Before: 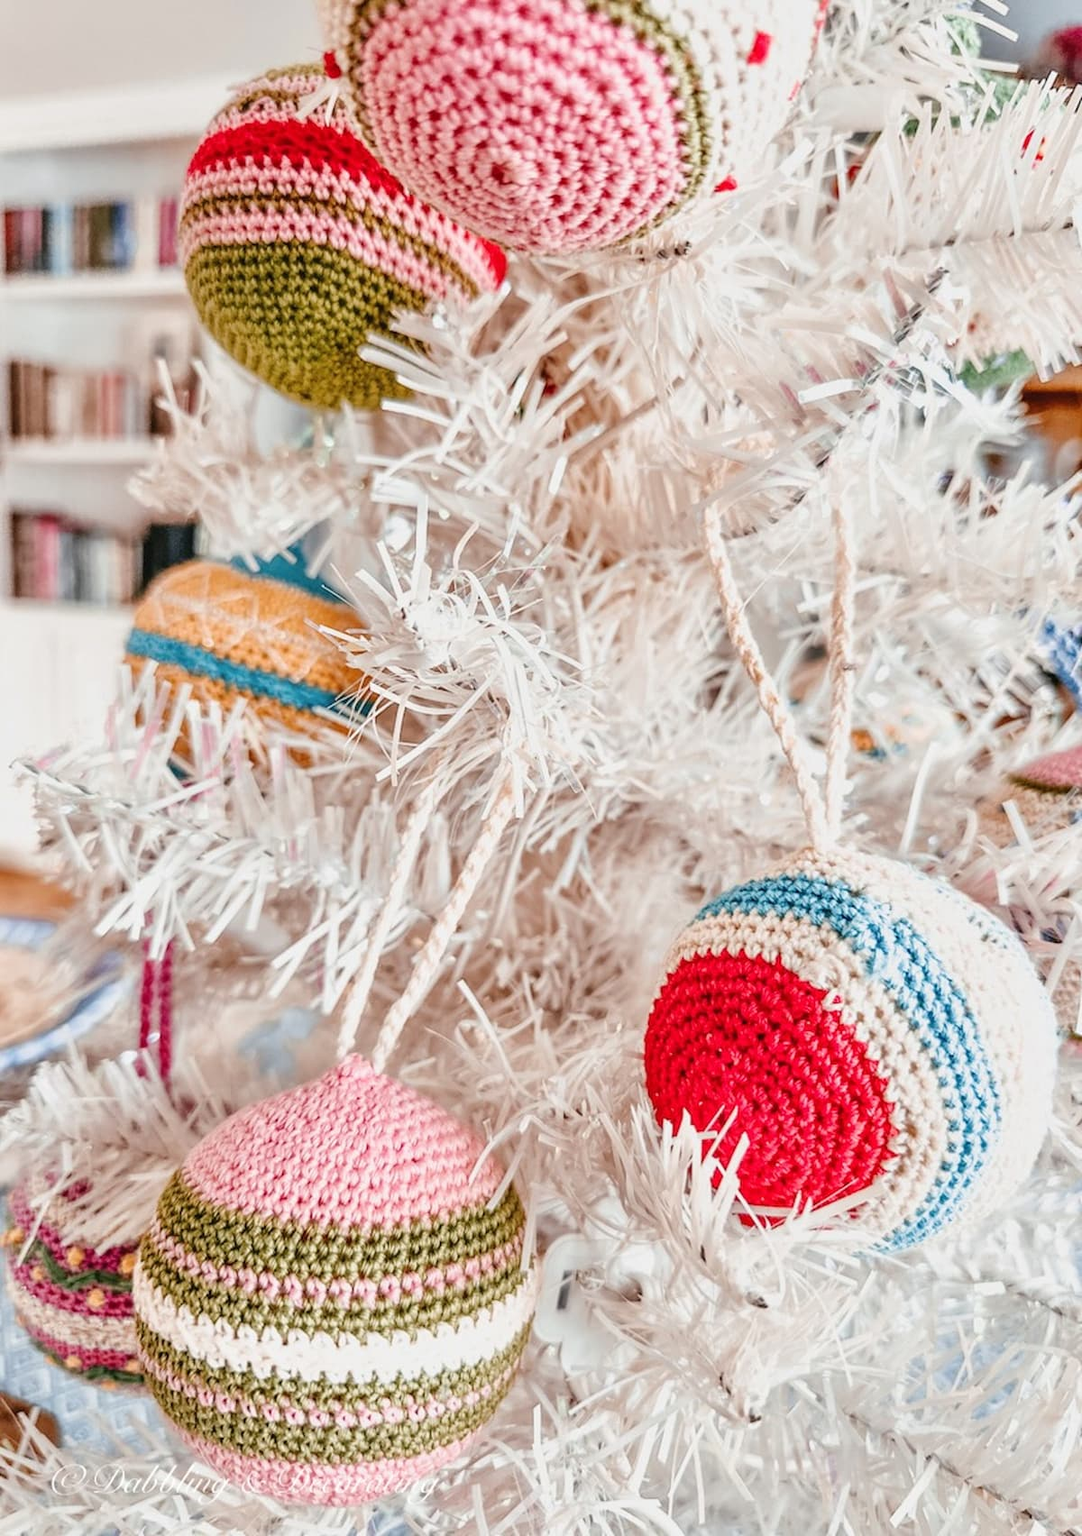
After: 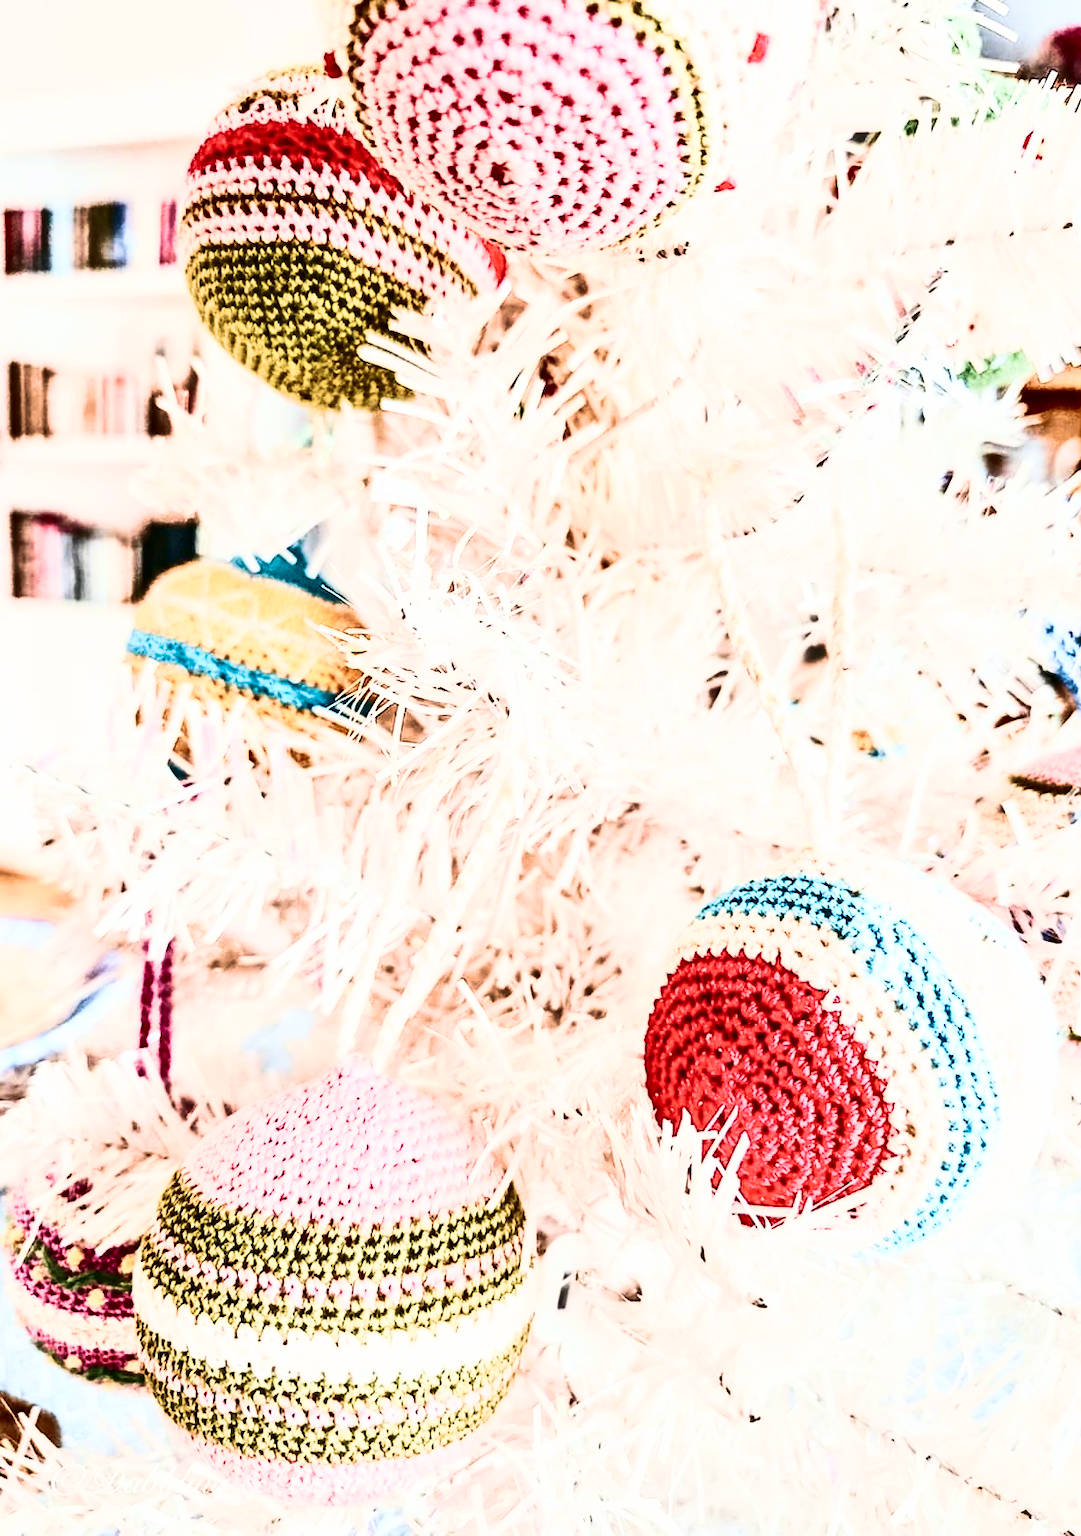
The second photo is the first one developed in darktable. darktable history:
contrast brightness saturation: contrast 0.93, brightness 0.2
velvia: strength 74%
